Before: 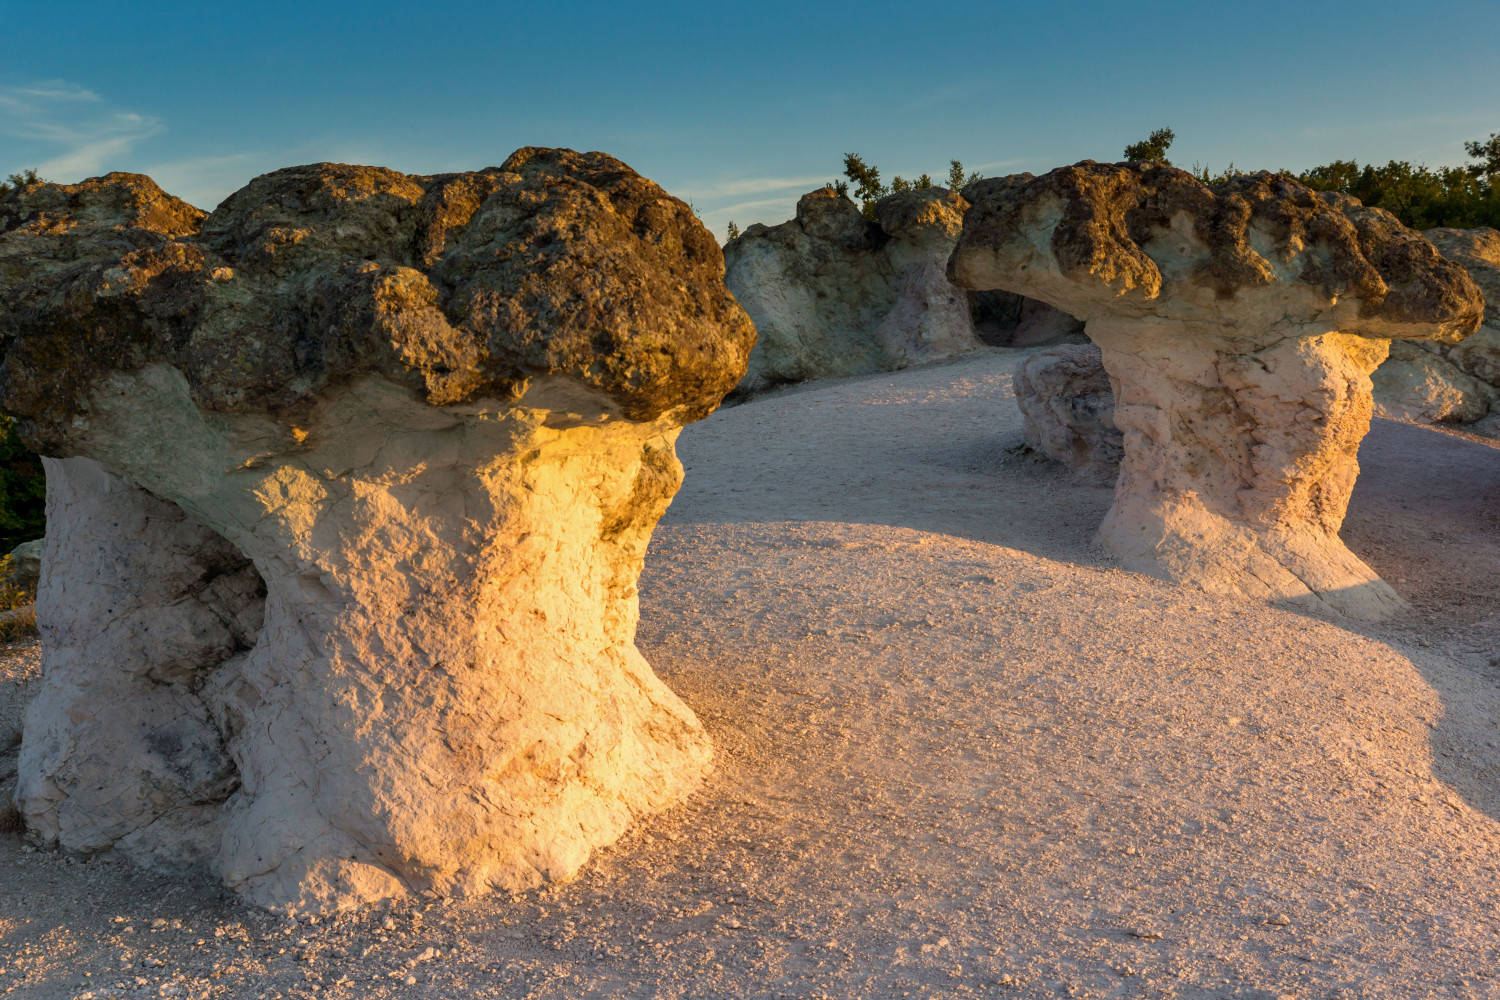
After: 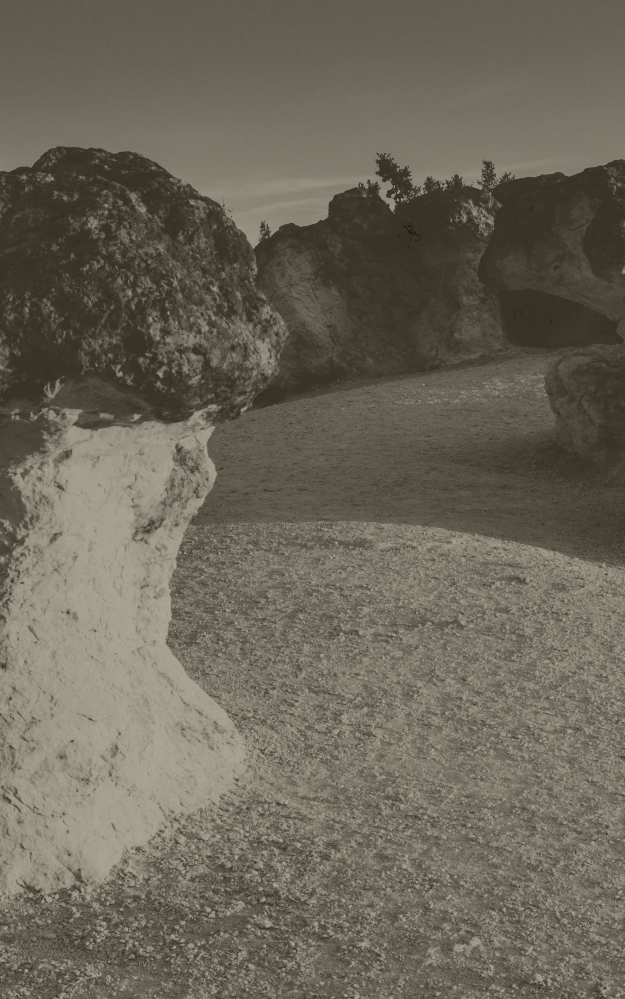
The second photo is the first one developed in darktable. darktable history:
crop: left 31.229%, right 27.105%
contrast brightness saturation: contrast 0.03, brightness -0.04
colorize: hue 41.44°, saturation 22%, source mix 60%, lightness 10.61%
tone curve: curves: ch0 [(0, 0) (0.003, 0.172) (0.011, 0.177) (0.025, 0.177) (0.044, 0.177) (0.069, 0.178) (0.1, 0.181) (0.136, 0.19) (0.177, 0.208) (0.224, 0.226) (0.277, 0.274) (0.335, 0.338) (0.399, 0.43) (0.468, 0.535) (0.543, 0.635) (0.623, 0.726) (0.709, 0.815) (0.801, 0.882) (0.898, 0.936) (1, 1)], preserve colors none
